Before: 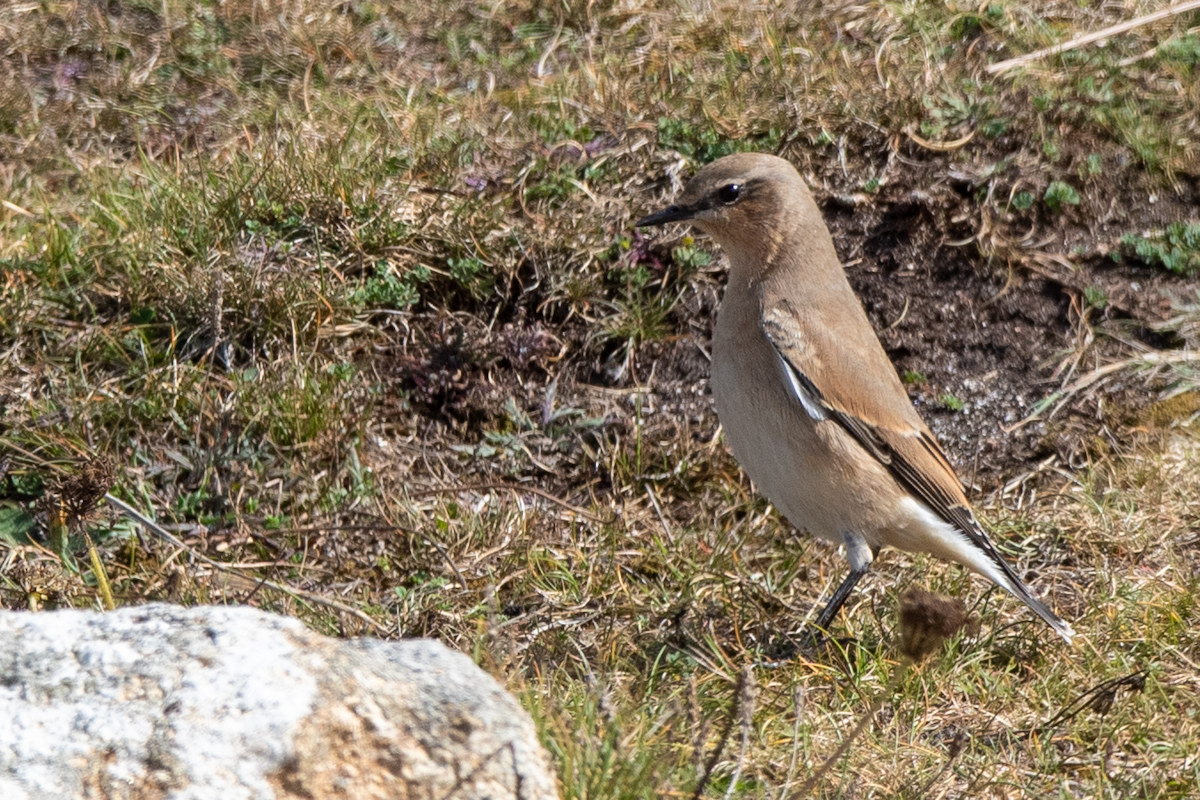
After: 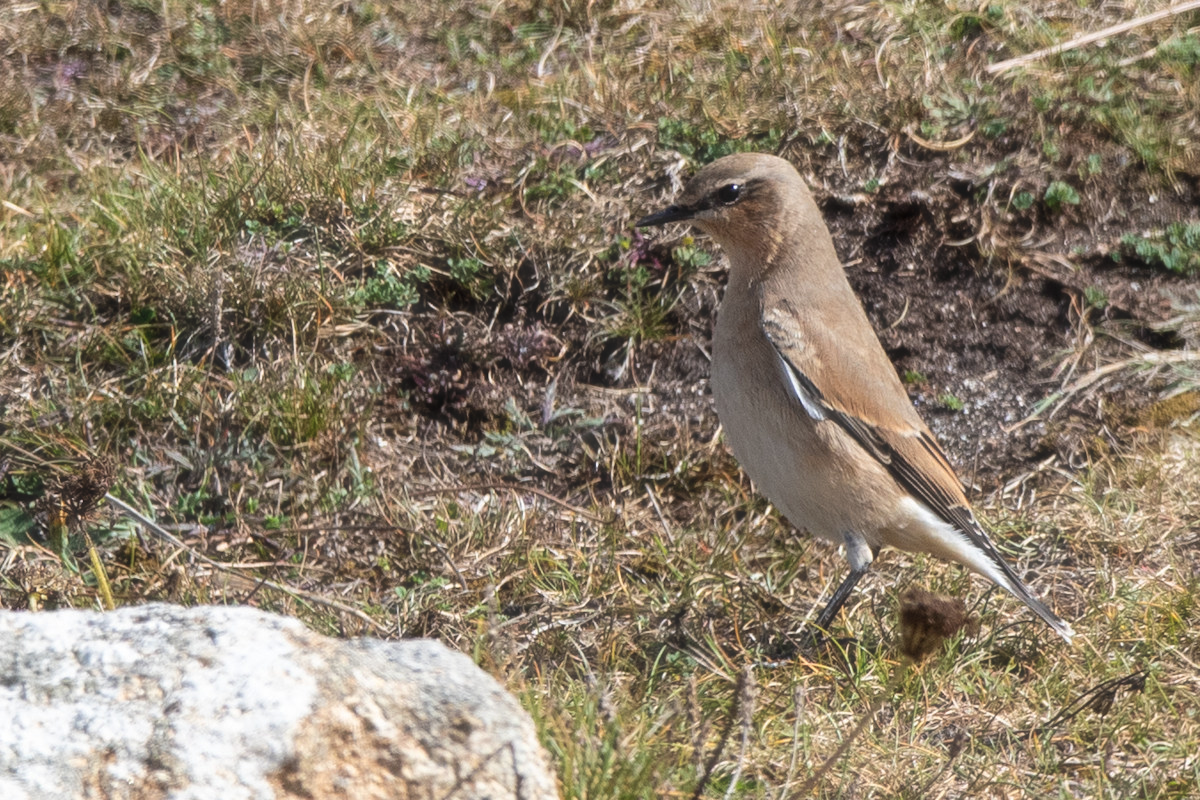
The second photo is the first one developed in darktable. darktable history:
haze removal: strength -0.101, compatibility mode true, adaptive false
